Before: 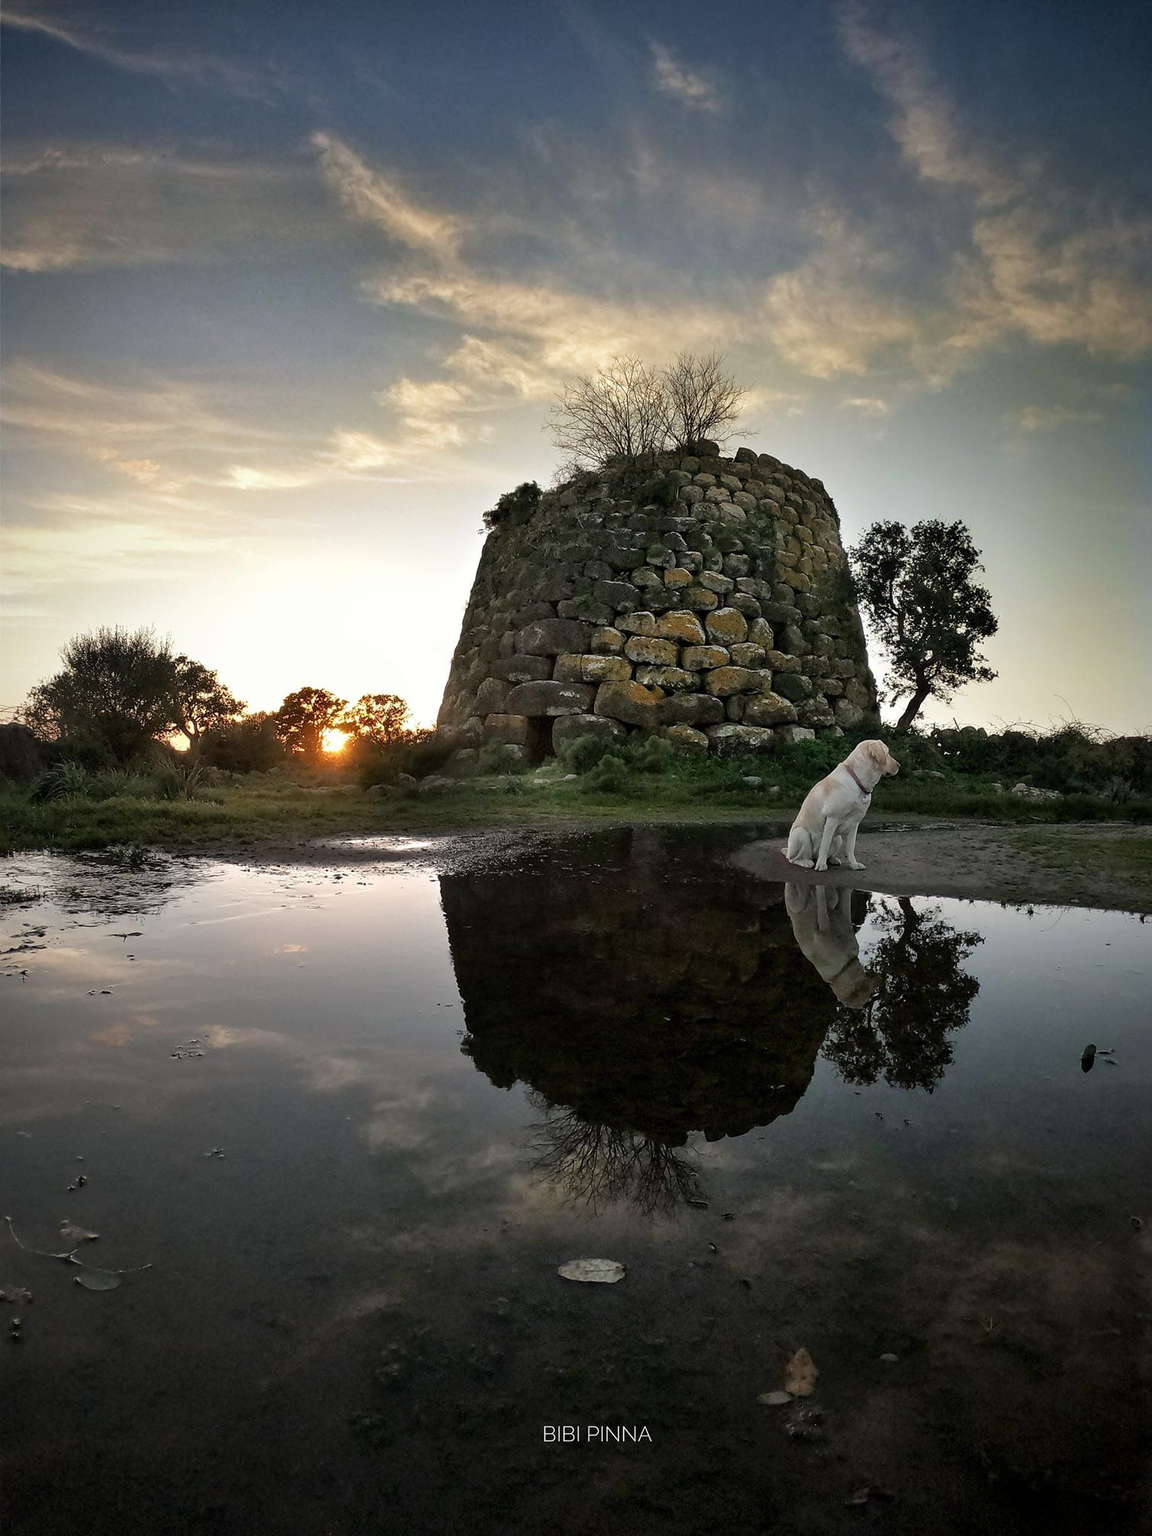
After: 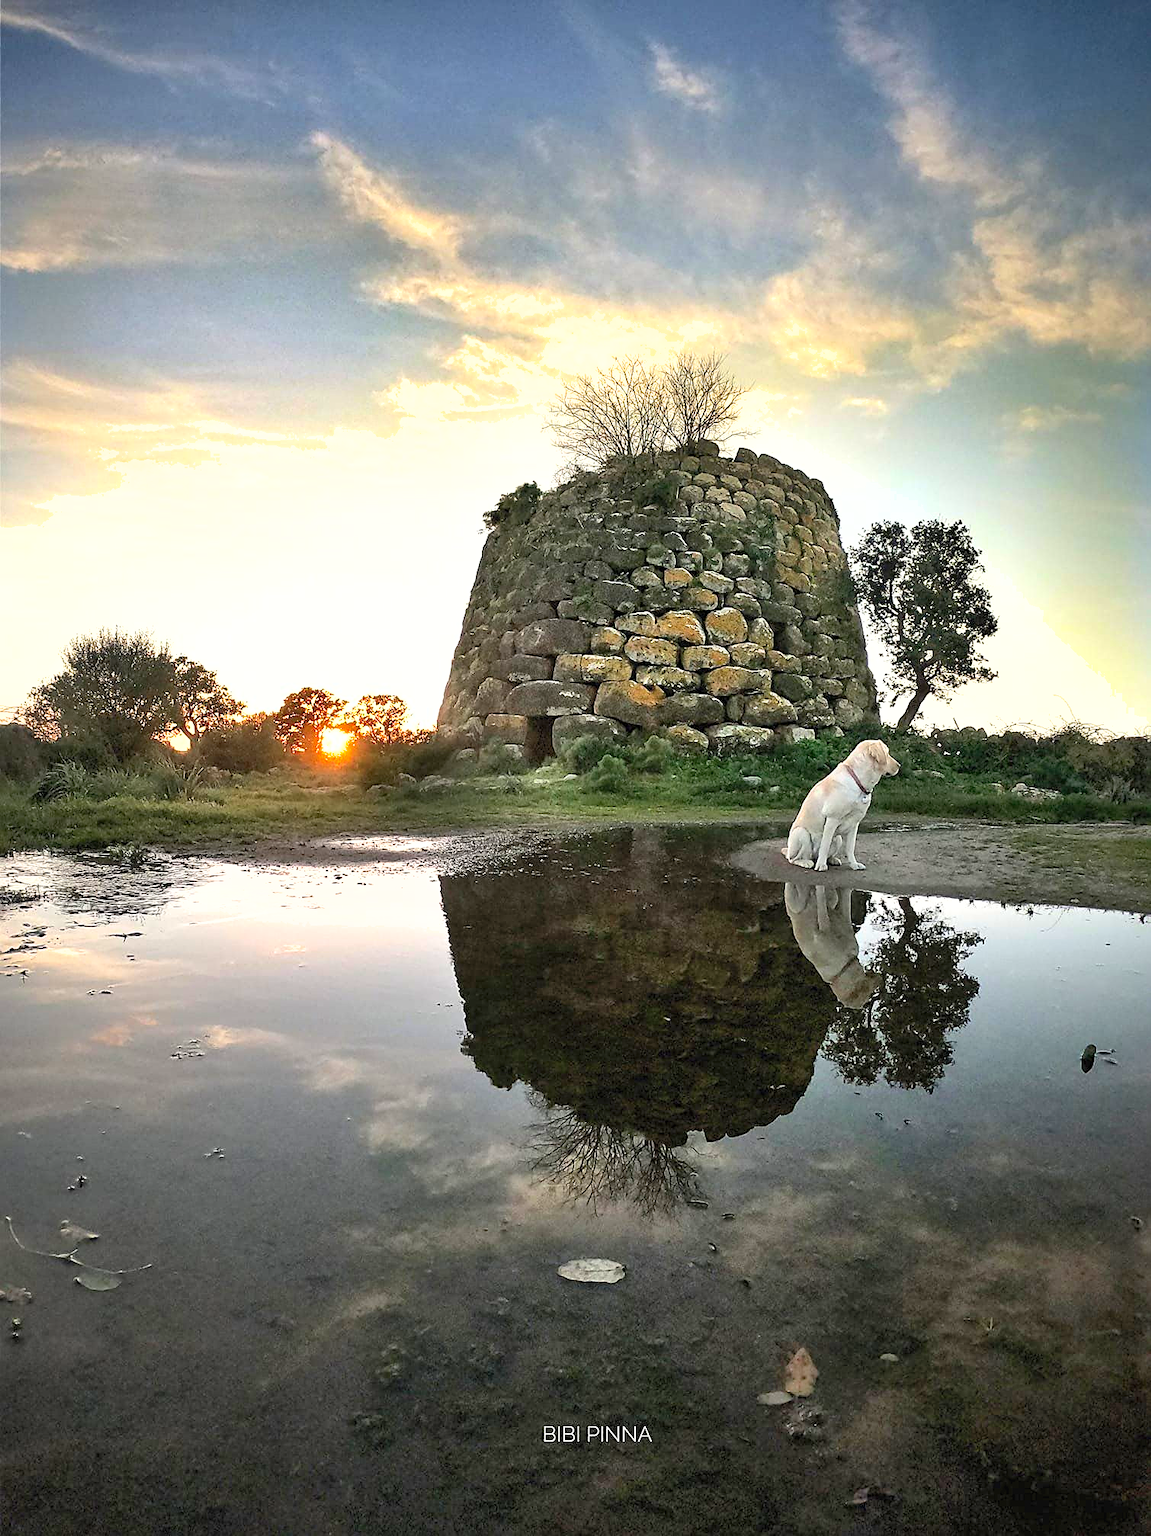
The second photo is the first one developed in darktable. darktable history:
contrast brightness saturation: contrast 0.203, brightness 0.166, saturation 0.222
sharpen: on, module defaults
exposure: black level correction 0, exposure 1.01 EV, compensate highlight preservation false
shadows and highlights: on, module defaults
